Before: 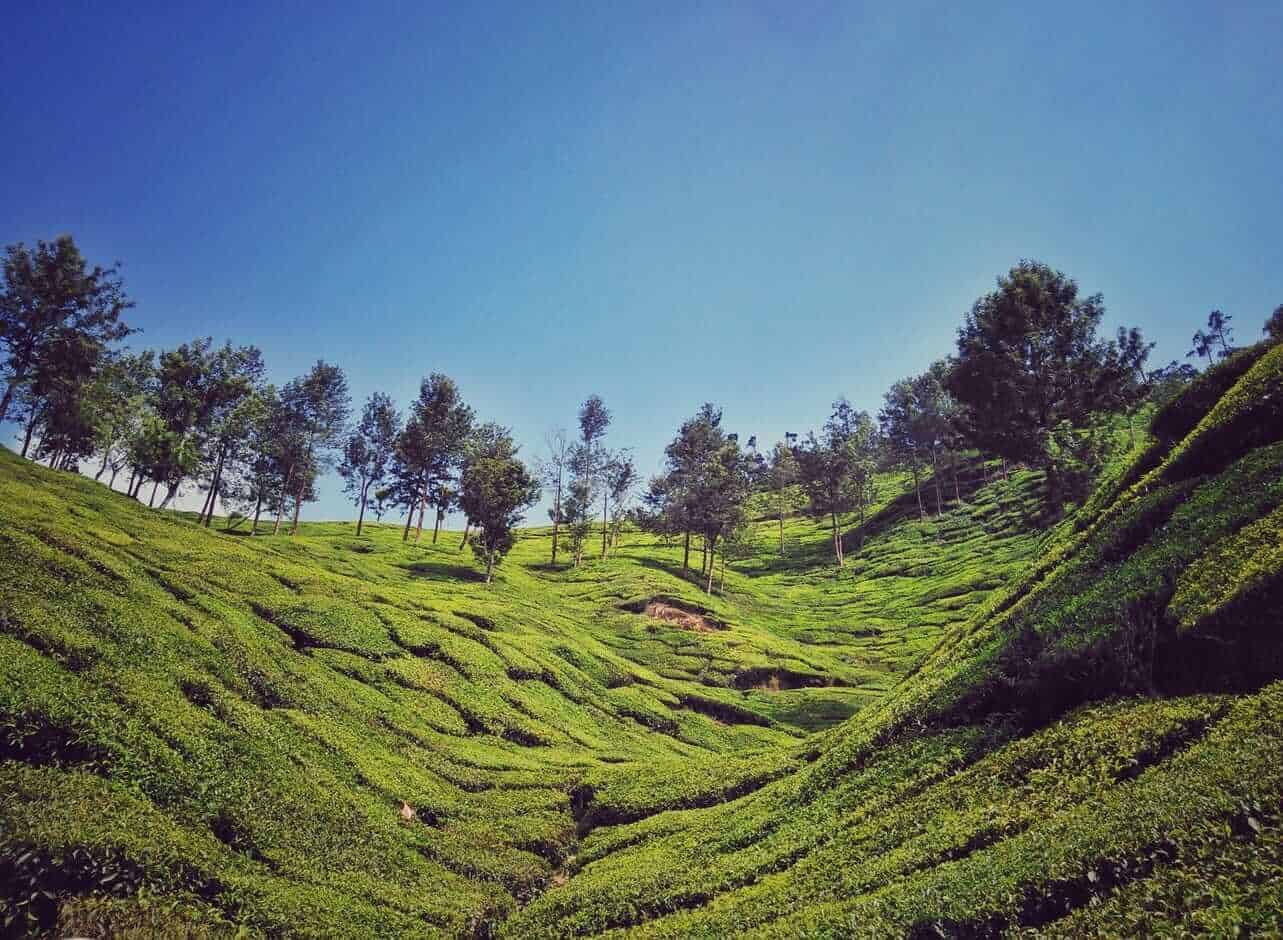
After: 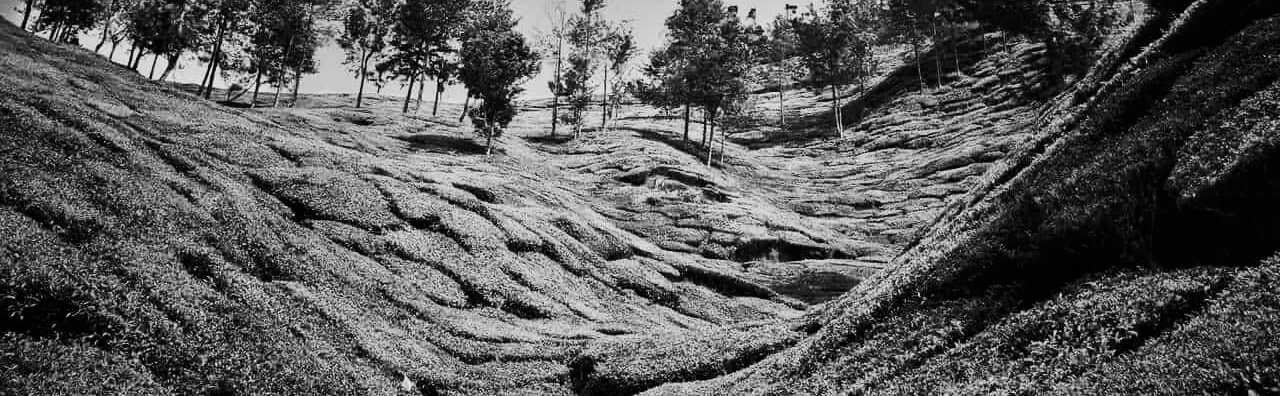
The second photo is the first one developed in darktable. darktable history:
monochrome: a 73.58, b 64.21
white balance: emerald 1
crop: top 45.551%, bottom 12.262%
filmic rgb: black relative exposure -12 EV, white relative exposure 2.8 EV, threshold 3 EV, target black luminance 0%, hardness 8.06, latitude 70.41%, contrast 1.14, highlights saturation mix 10%, shadows ↔ highlights balance -0.388%, color science v4 (2020), iterations of high-quality reconstruction 10, contrast in shadows soft, contrast in highlights soft, enable highlight reconstruction true
contrast brightness saturation: contrast 0.28
